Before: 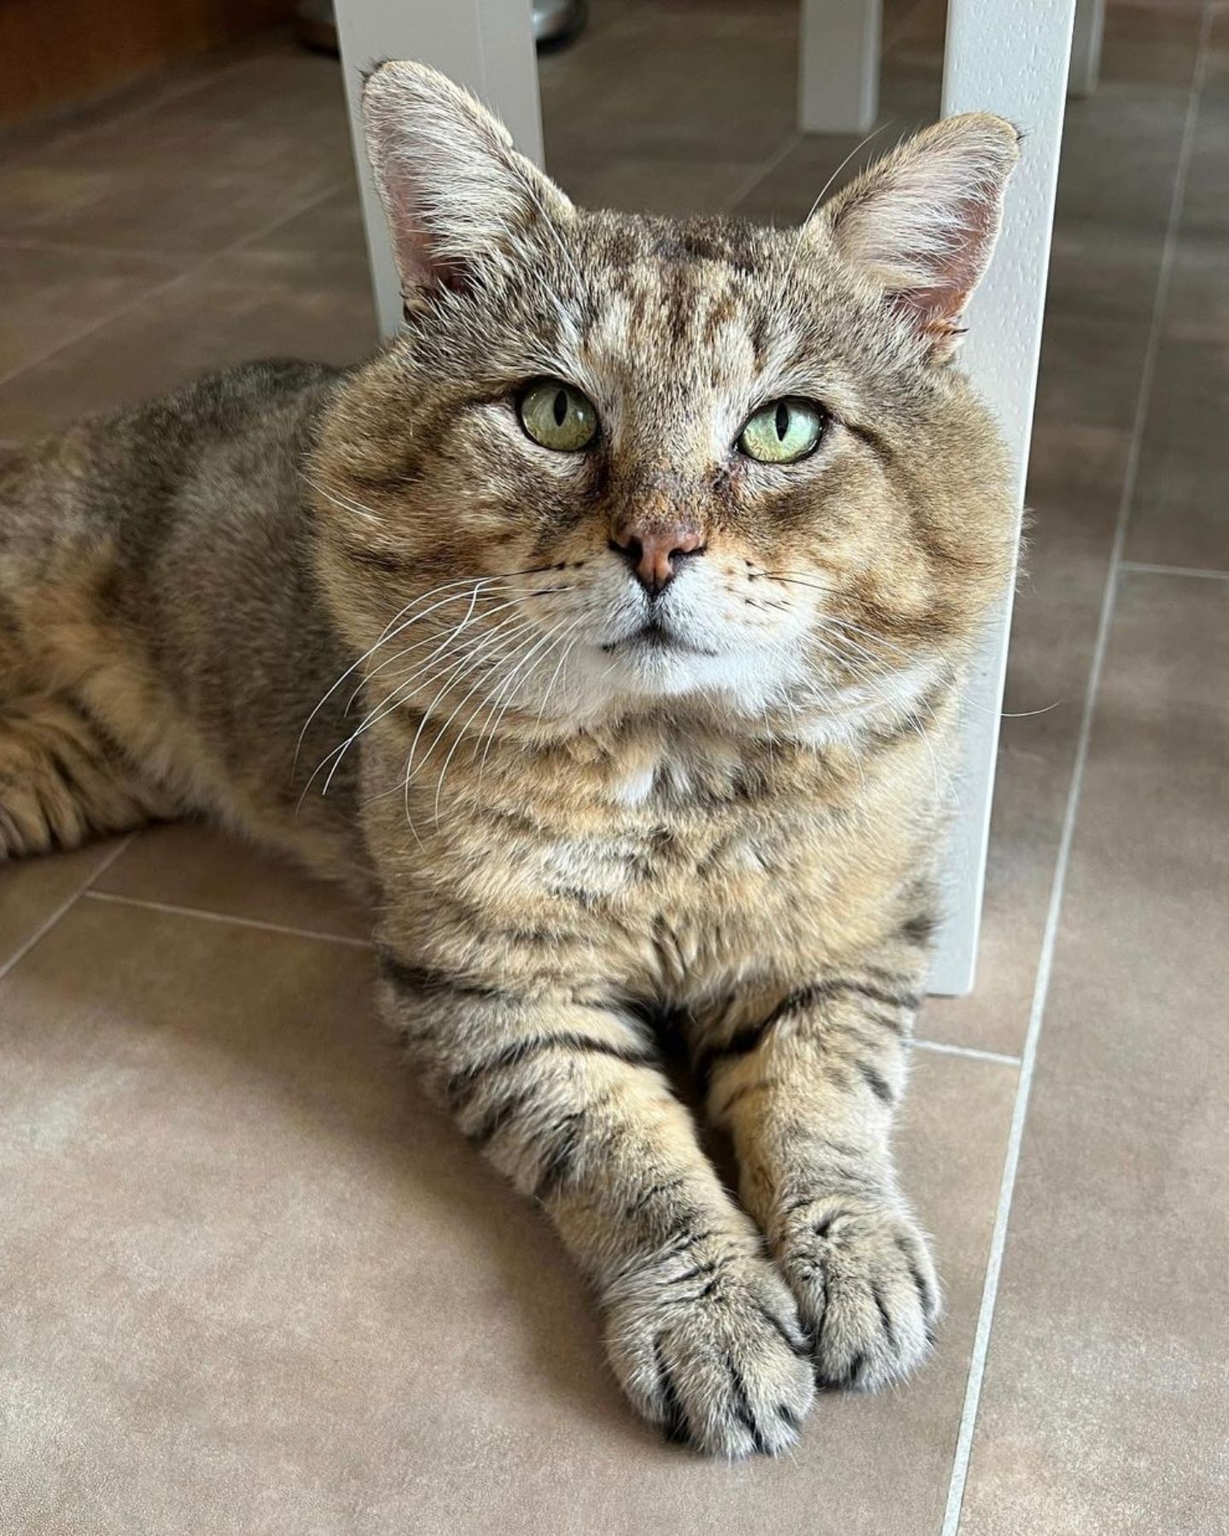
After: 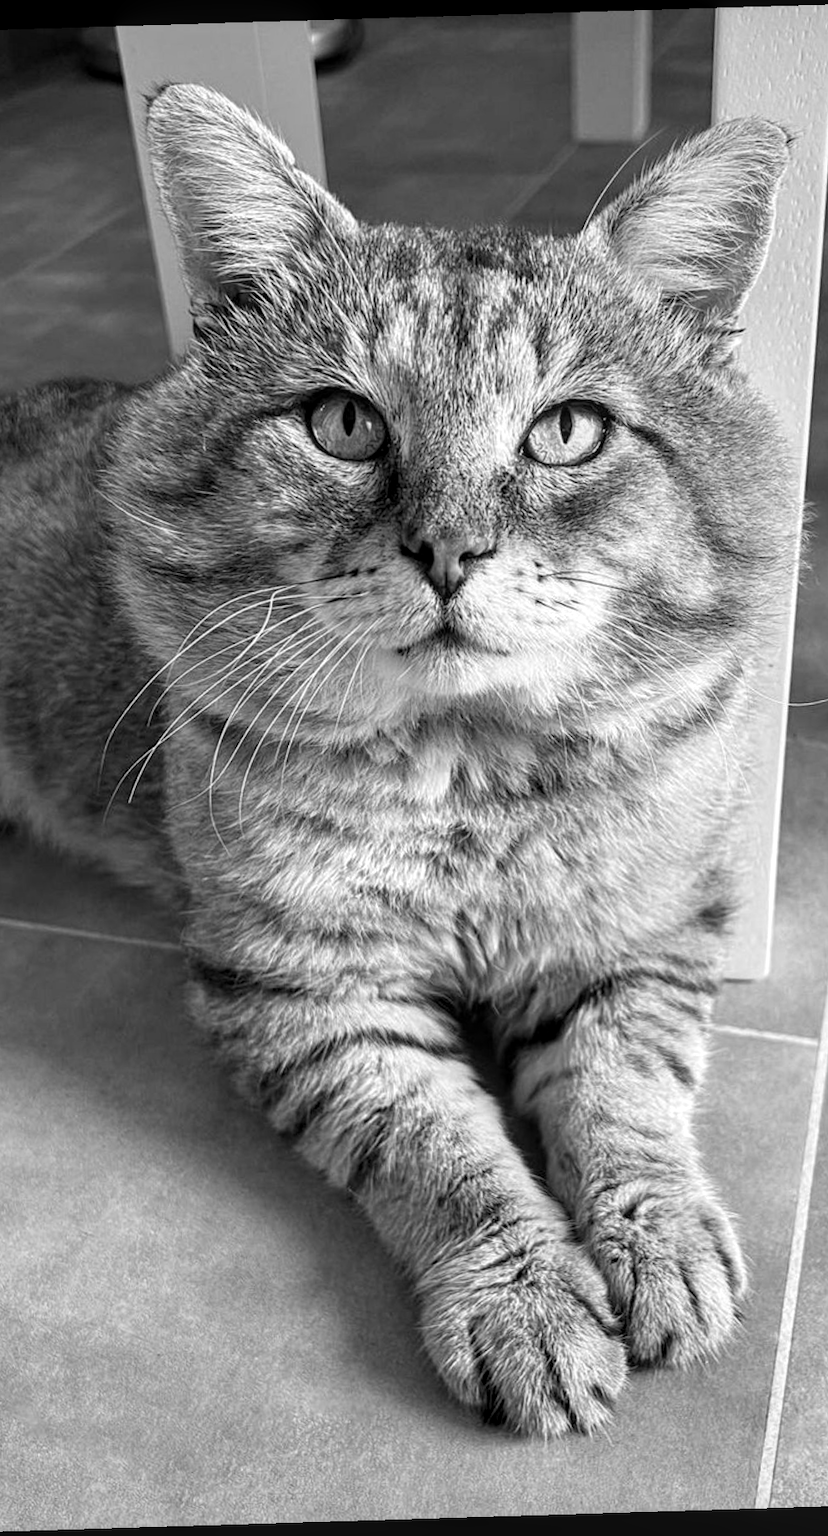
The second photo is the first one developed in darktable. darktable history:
local contrast: on, module defaults
monochrome: on, module defaults
crop: left 16.899%, right 16.556%
rotate and perspective: rotation -1.75°, automatic cropping off
